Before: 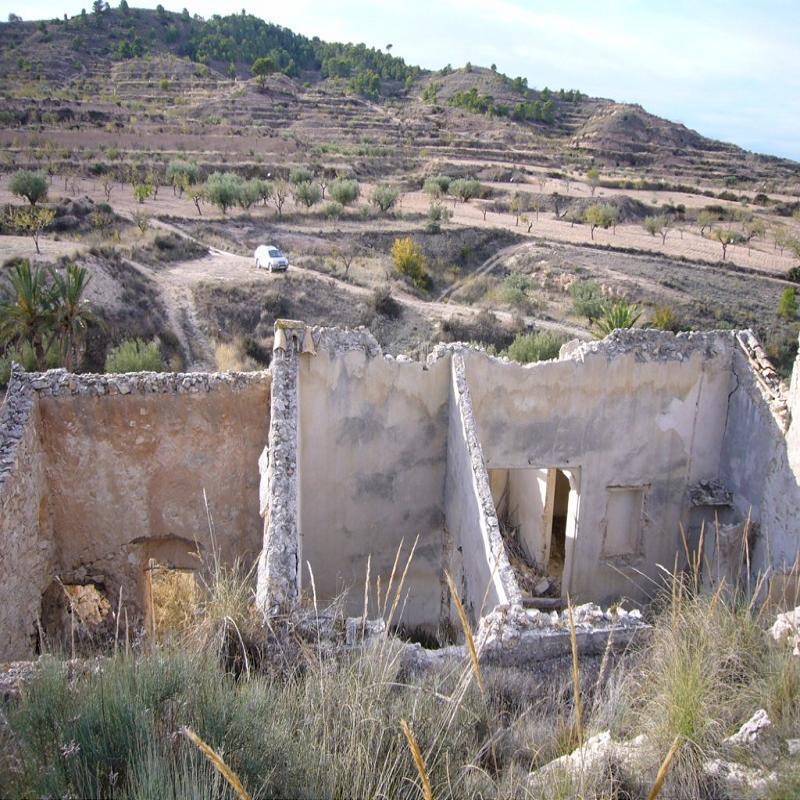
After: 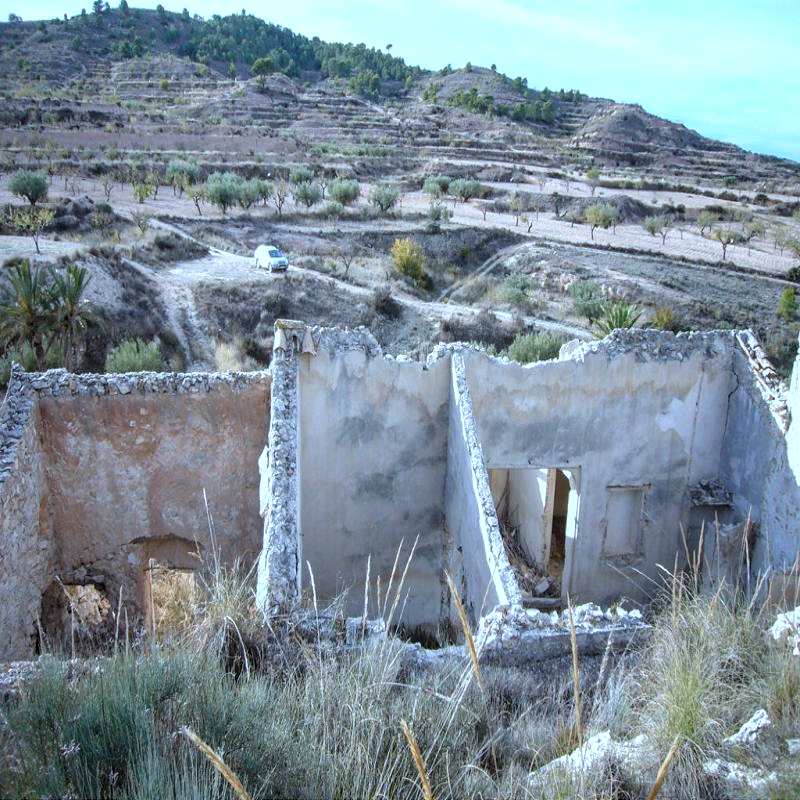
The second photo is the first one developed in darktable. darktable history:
levels: levels [0.016, 0.492, 0.969]
color correction: highlights a* -9.73, highlights b* -21.22
local contrast: on, module defaults
